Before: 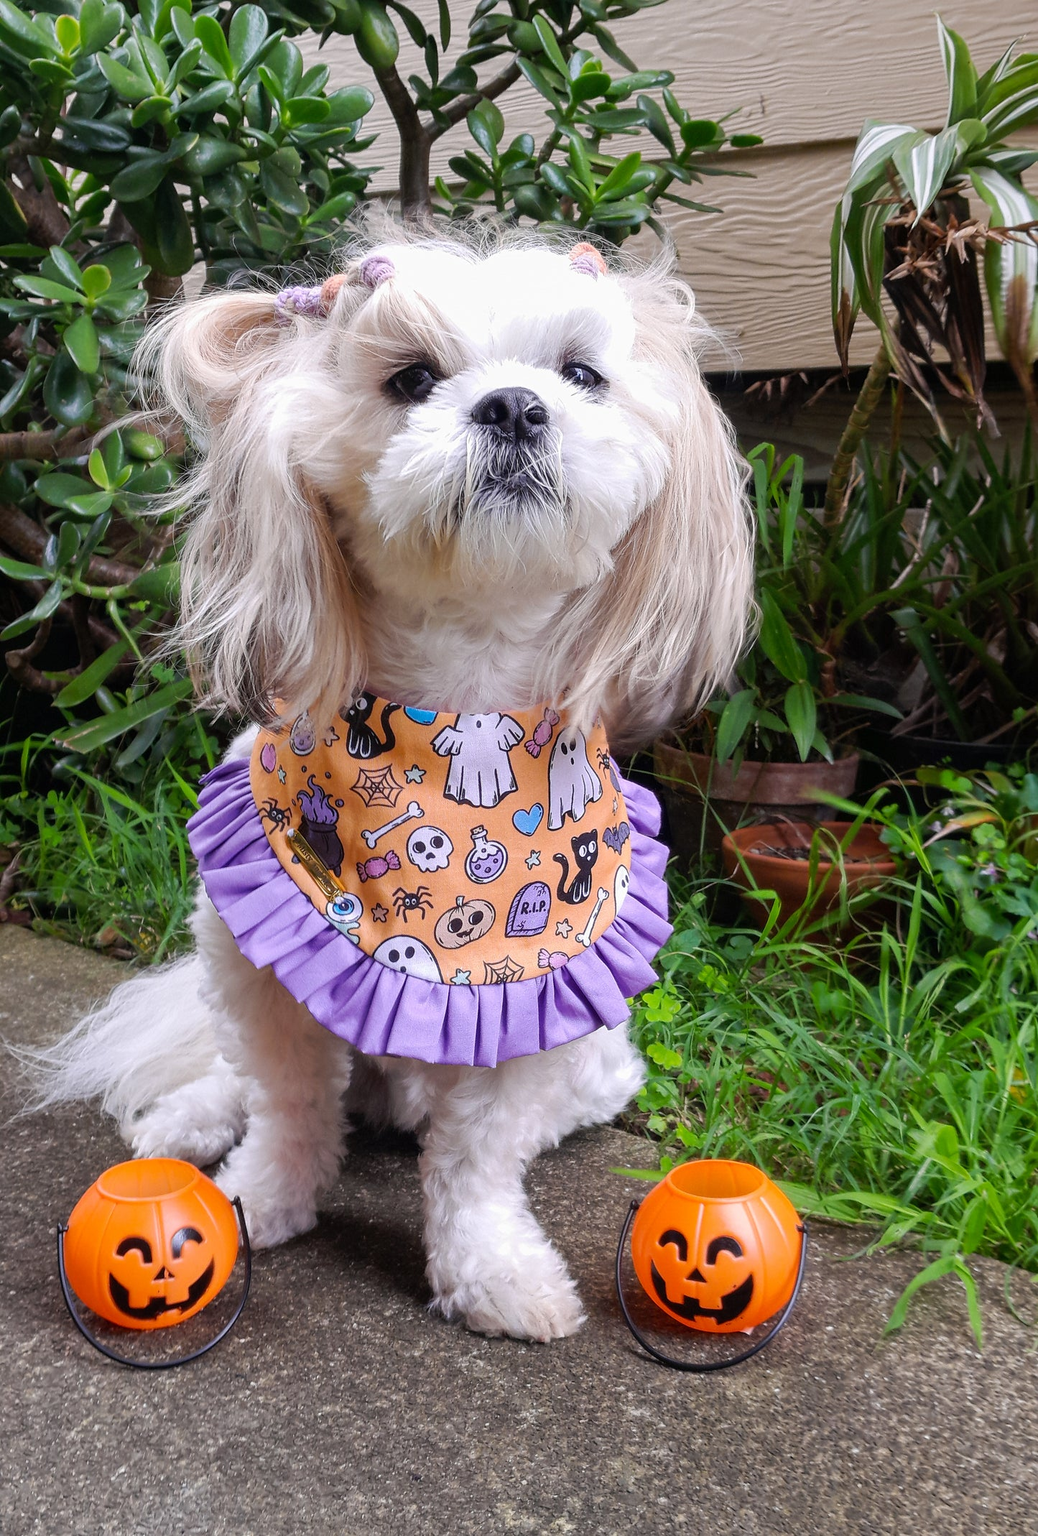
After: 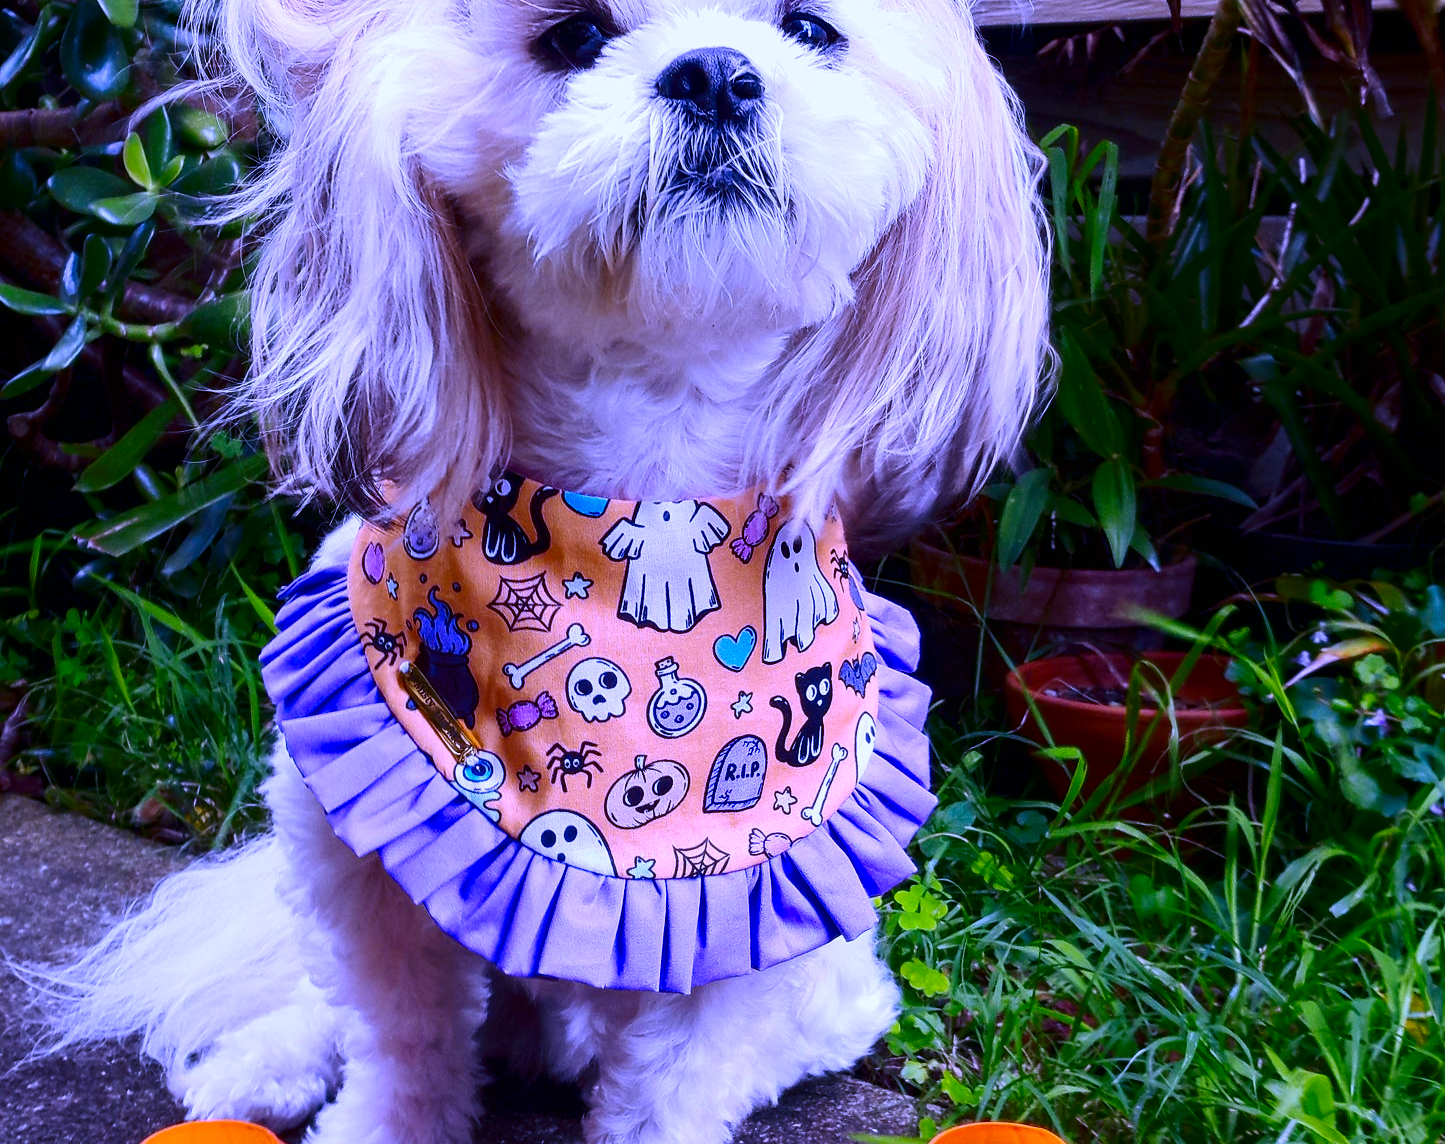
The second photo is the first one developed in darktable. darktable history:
contrast brightness saturation: contrast 0.22, brightness -0.19, saturation 0.24
white balance: red 0.98, blue 1.61
crop and rotate: top 23.043%, bottom 23.437%
